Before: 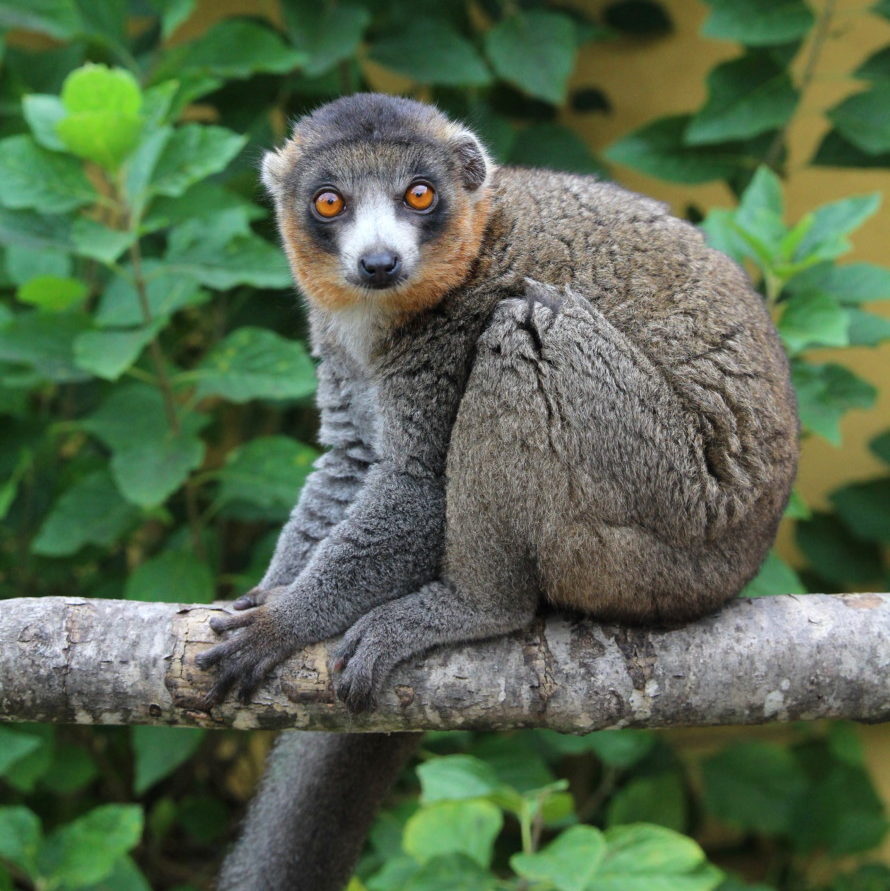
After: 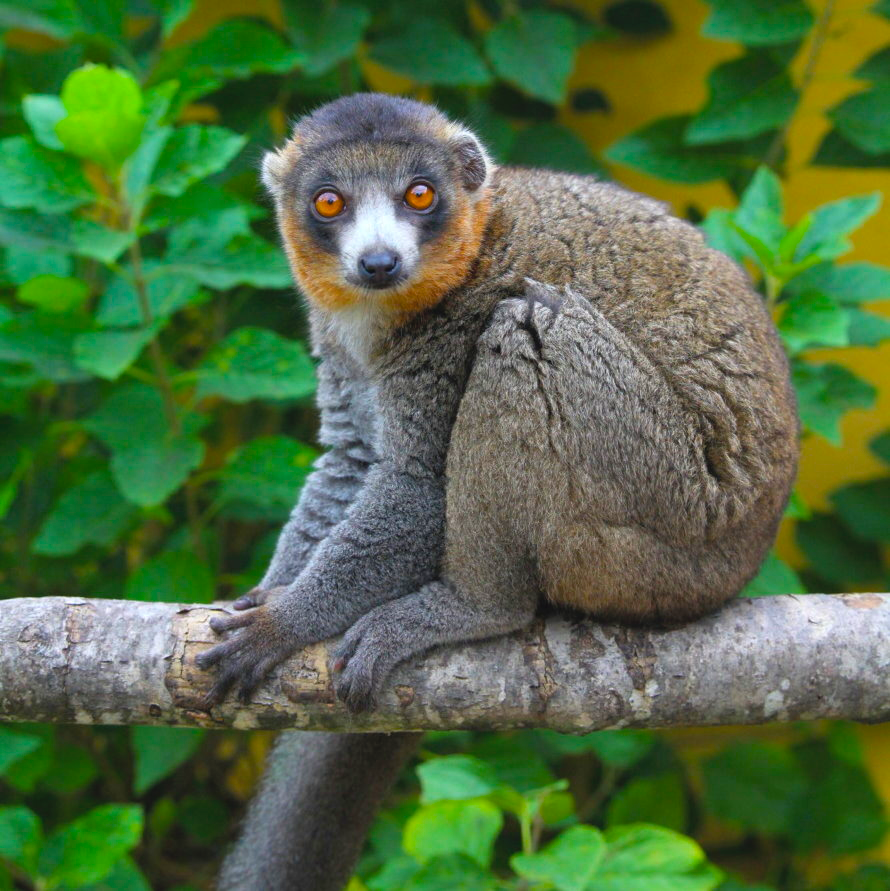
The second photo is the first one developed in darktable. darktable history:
tone curve: curves: ch0 [(0, 0.042) (0.129, 0.18) (0.501, 0.497) (1, 1)], color space Lab, independent channels, preserve colors none
color balance rgb: linear chroma grading › global chroma 19.981%, perceptual saturation grading › global saturation 17.431%, global vibrance 20%
tone equalizer: smoothing diameter 24.89%, edges refinement/feathering 12.03, preserve details guided filter
